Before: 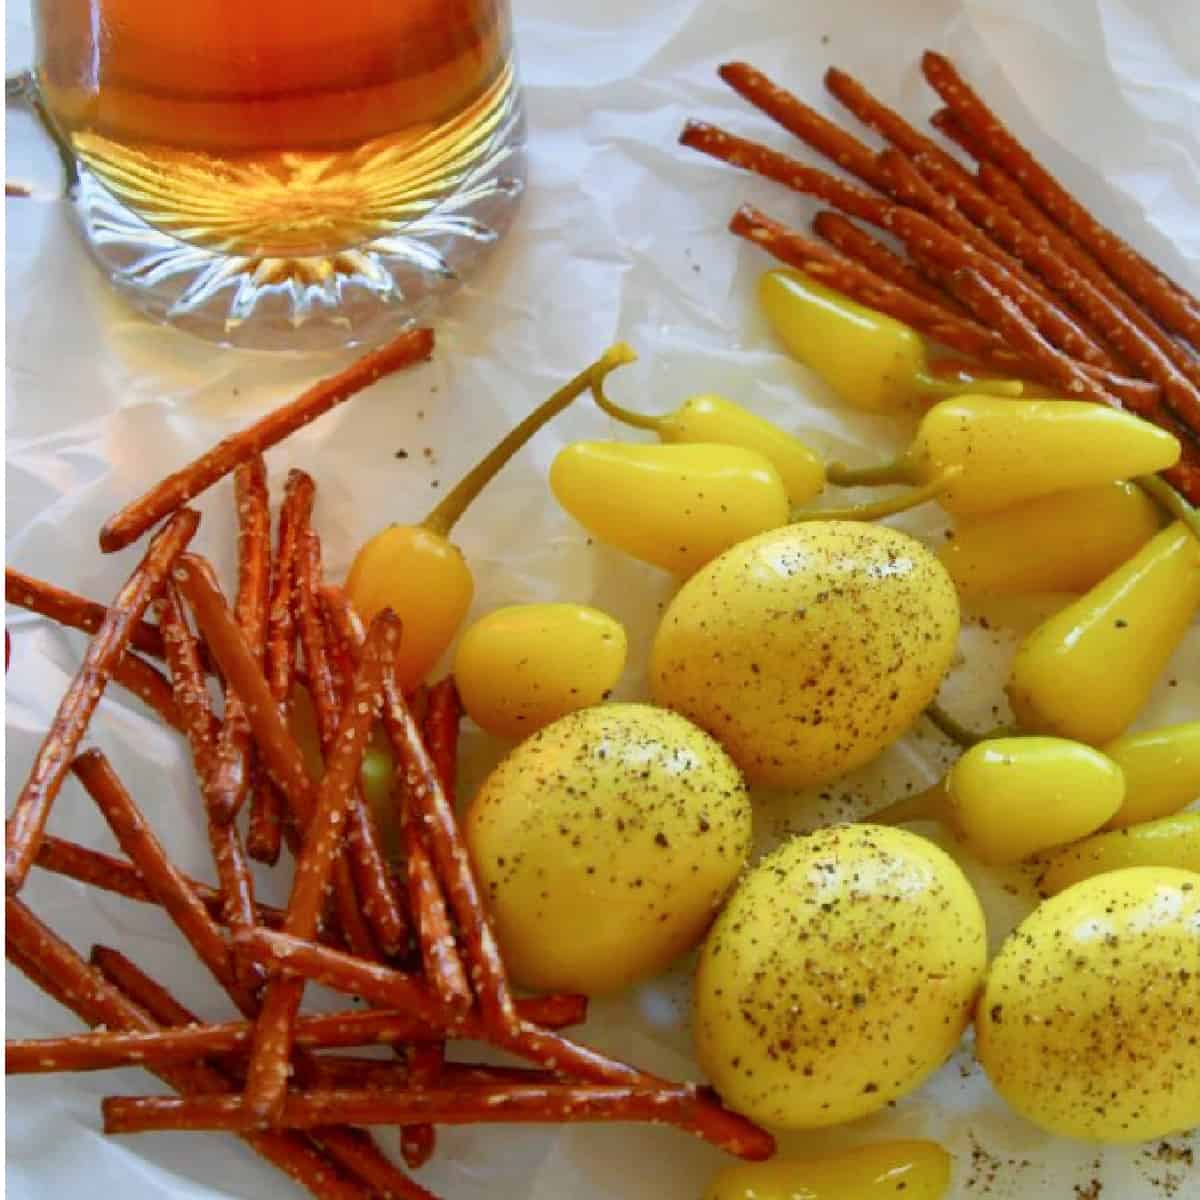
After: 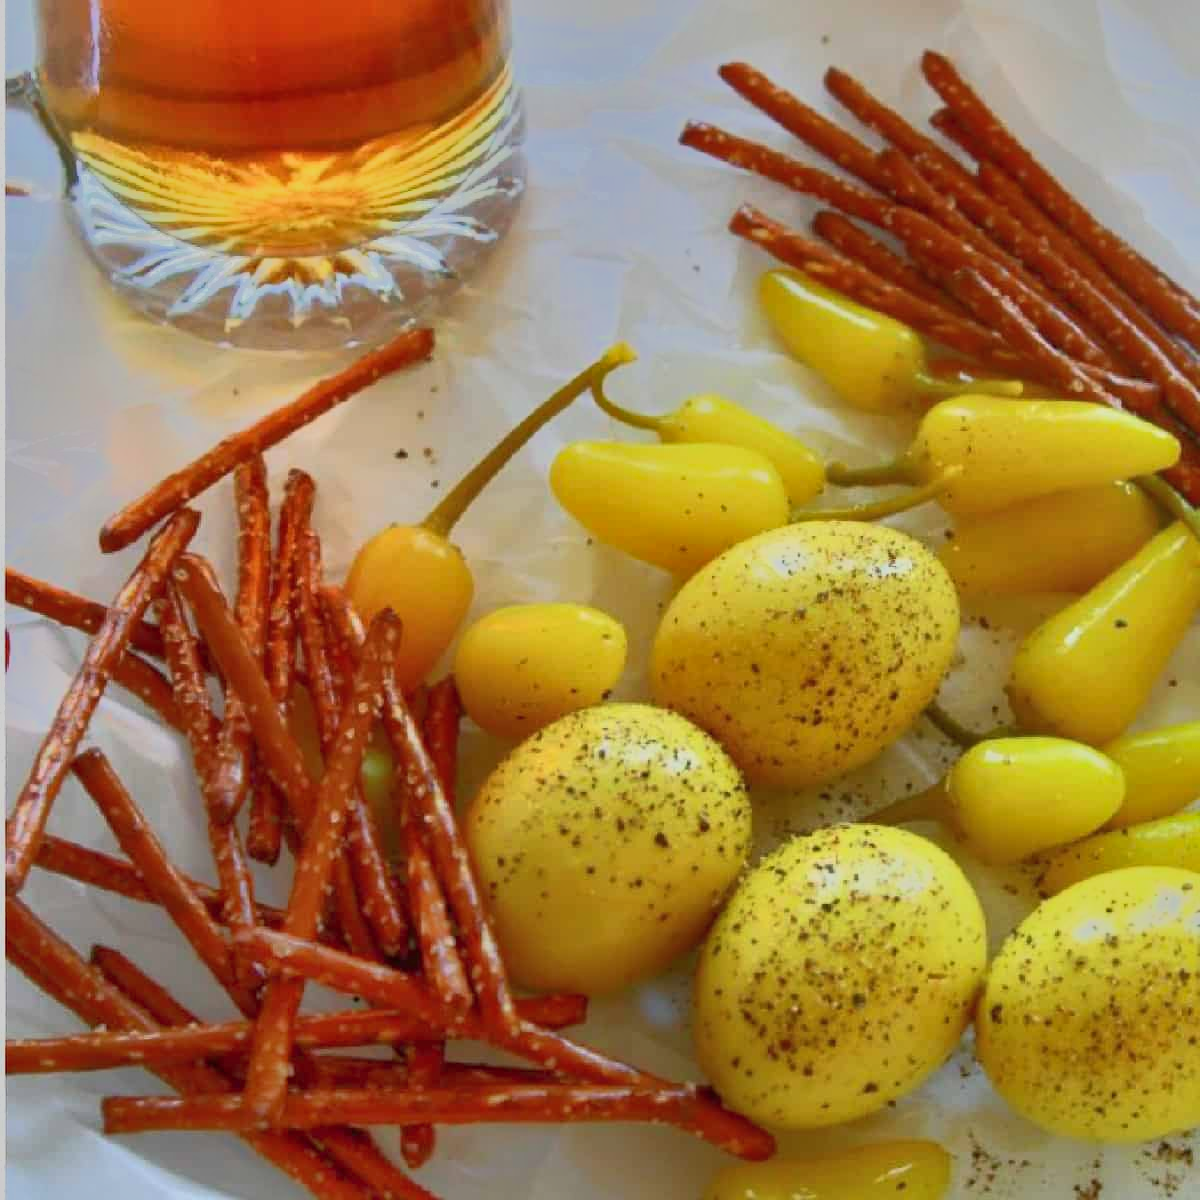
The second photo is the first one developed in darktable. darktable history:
shadows and highlights: on, module defaults
tone equalizer: -7 EV -0.63 EV, -6 EV 1 EV, -5 EV -0.45 EV, -4 EV 0.43 EV, -3 EV 0.41 EV, -2 EV 0.15 EV, -1 EV -0.15 EV, +0 EV -0.39 EV, smoothing diameter 25%, edges refinement/feathering 10, preserve details guided filter
